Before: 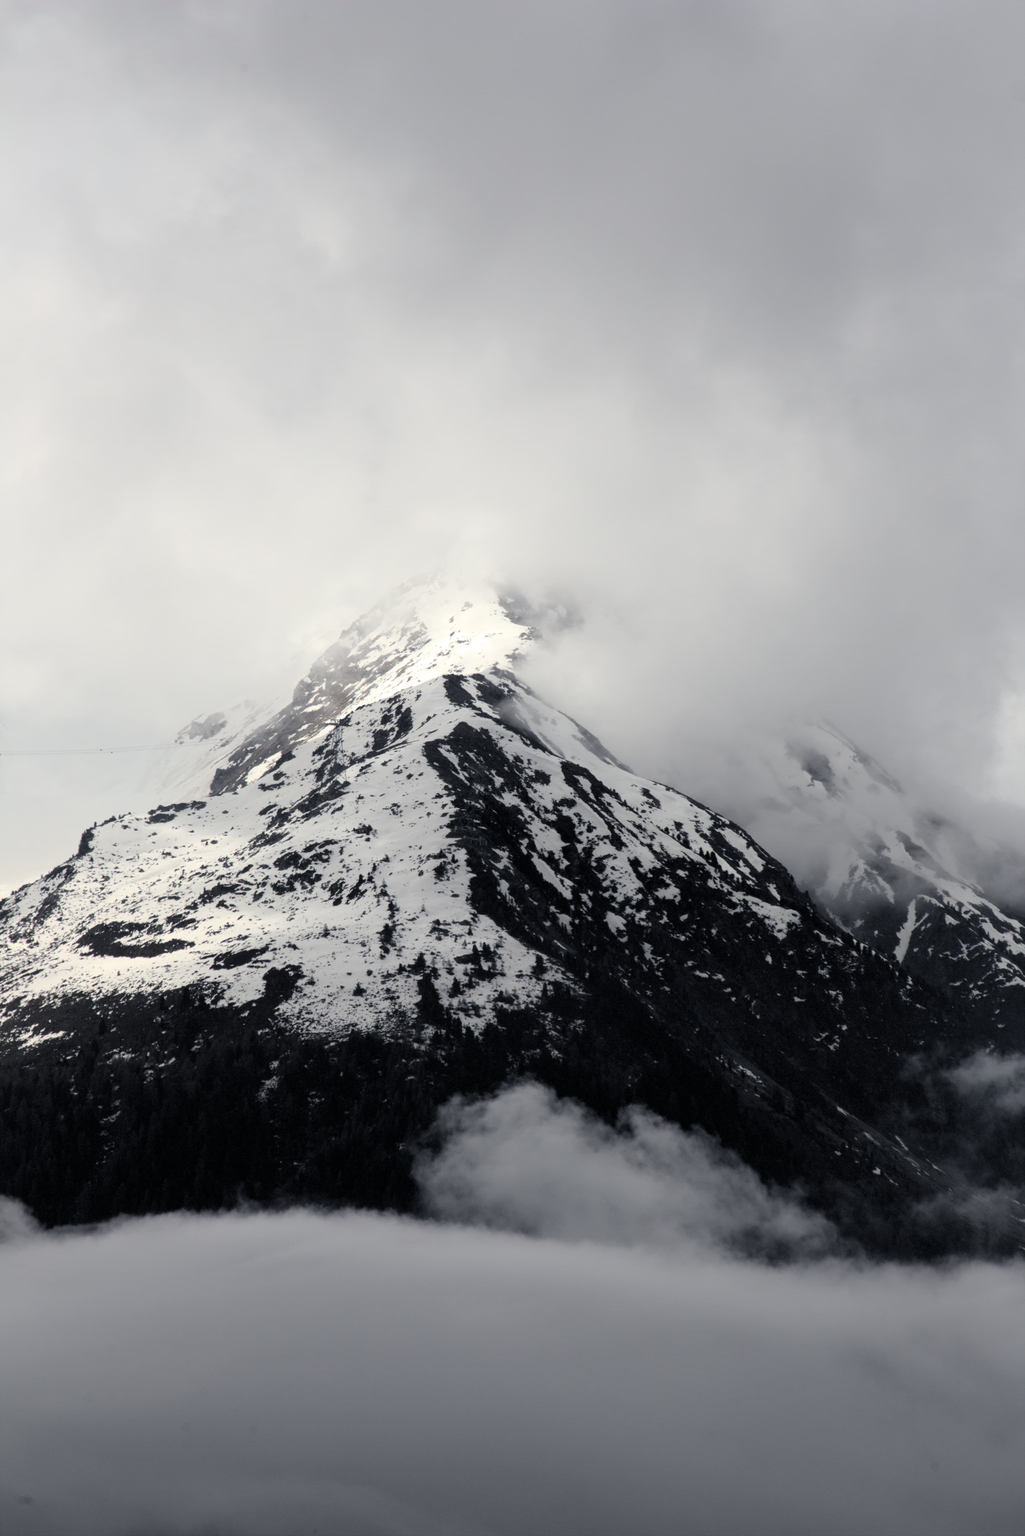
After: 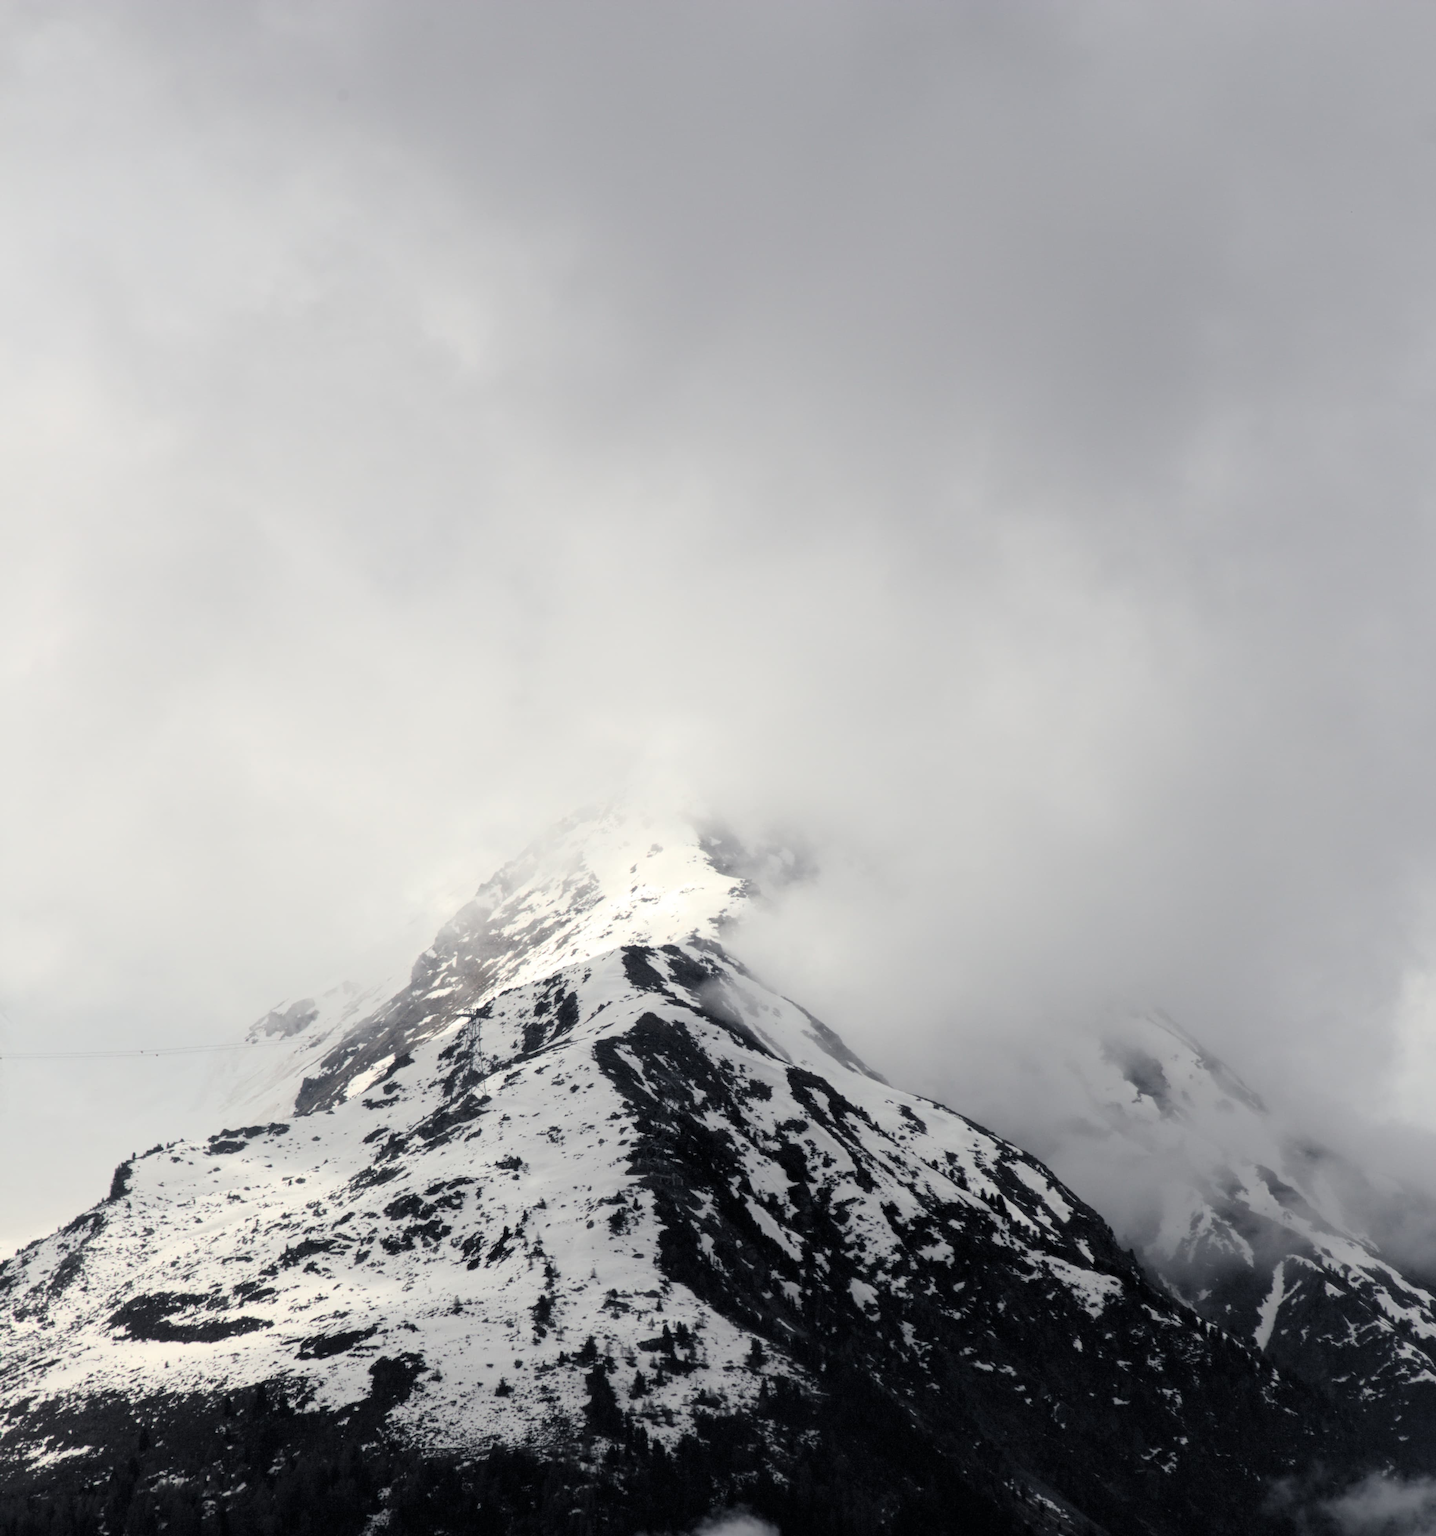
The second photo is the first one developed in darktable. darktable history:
crop: right 0.001%, bottom 28.659%
